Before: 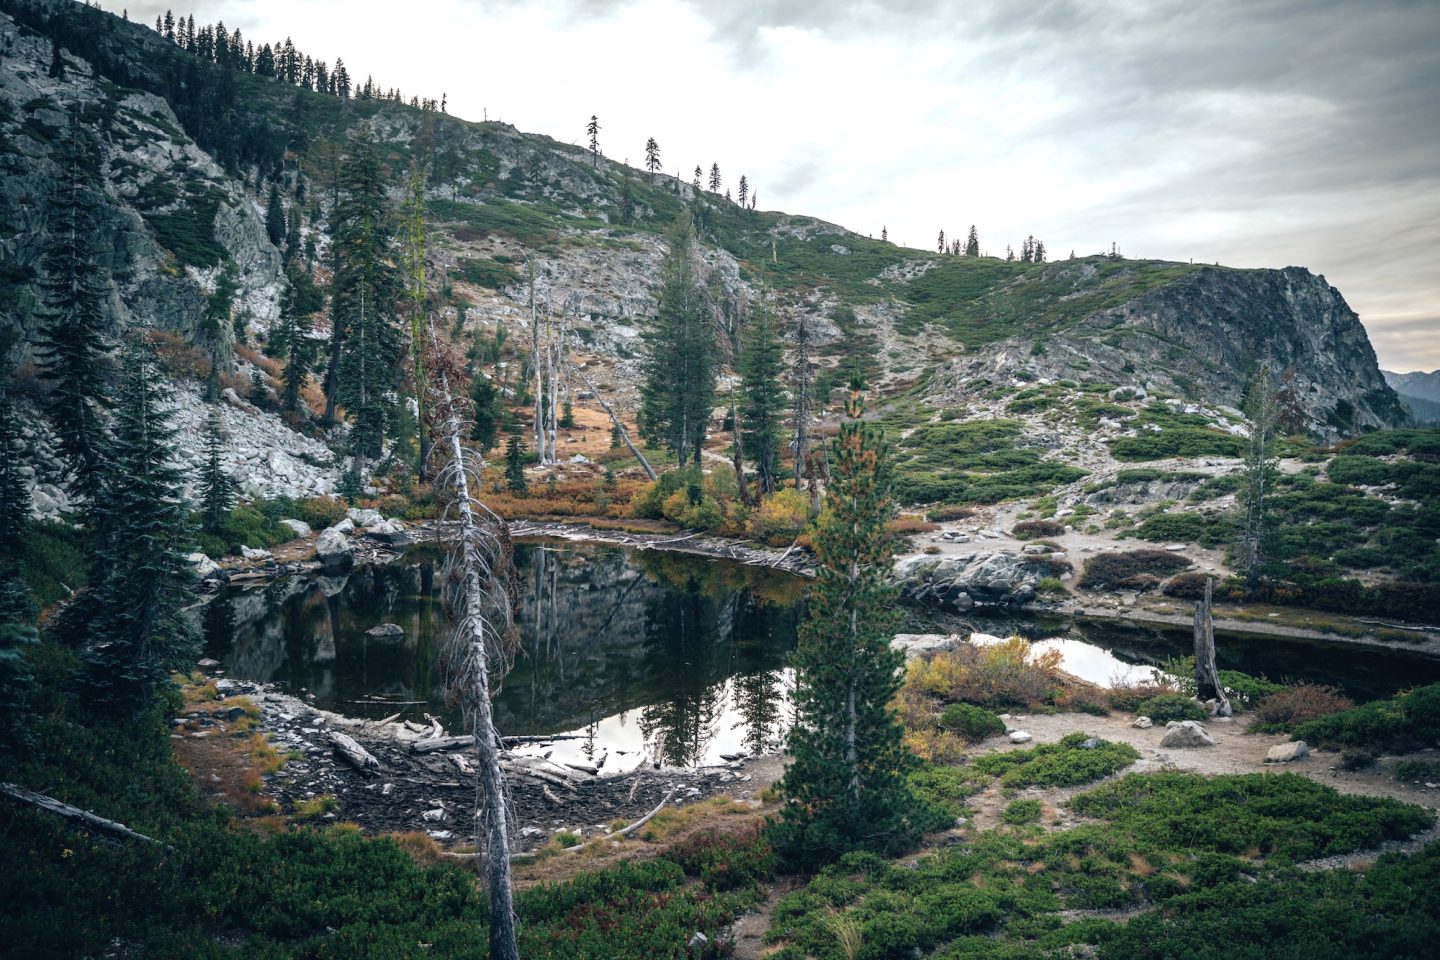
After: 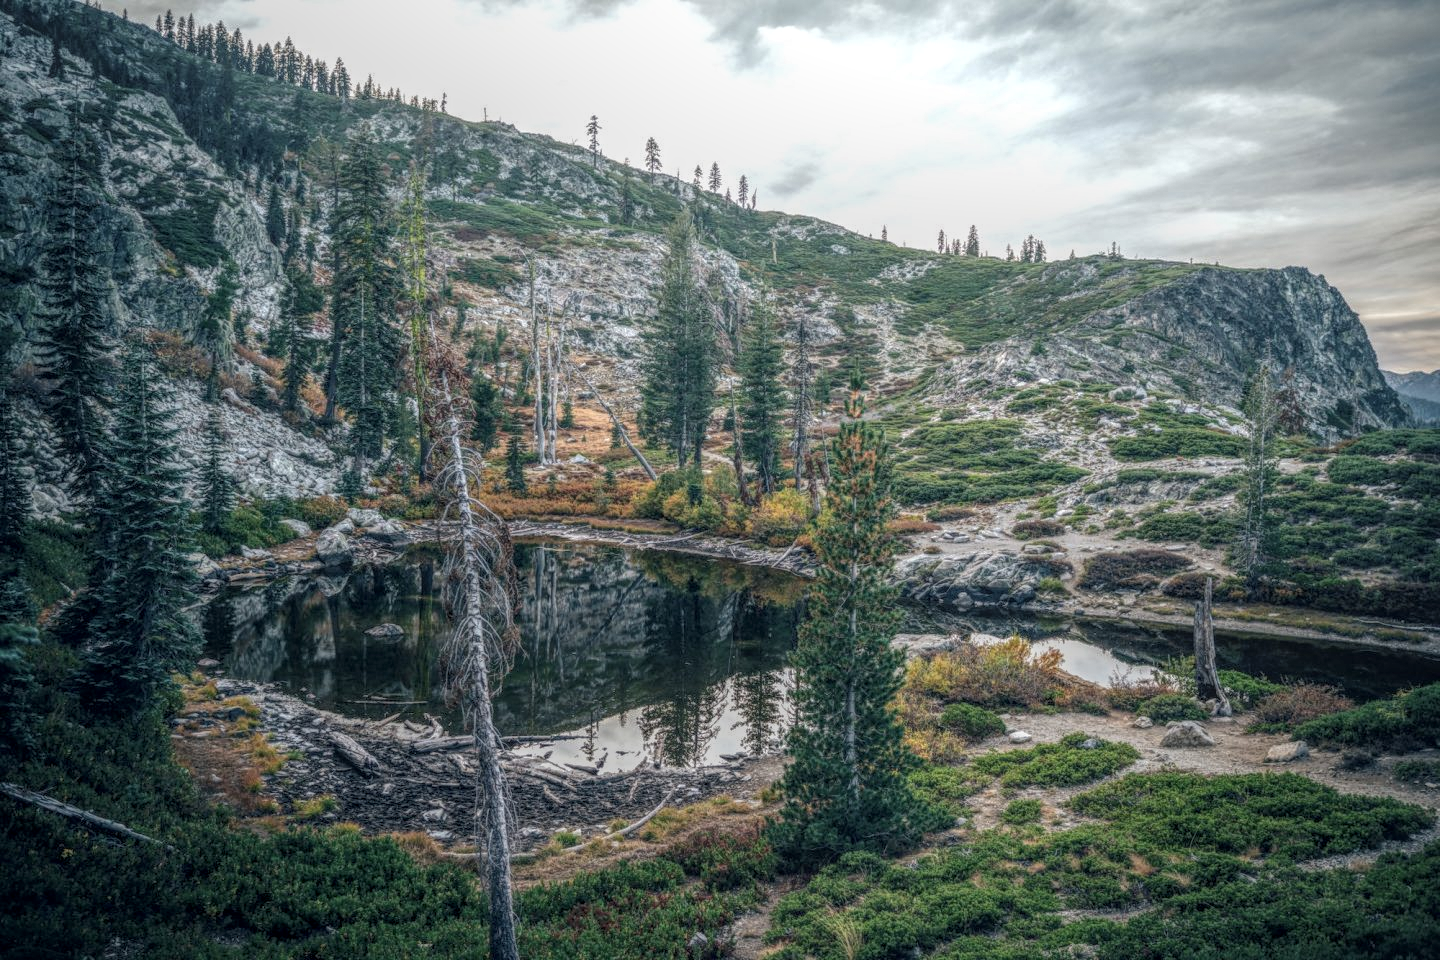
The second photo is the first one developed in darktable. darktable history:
local contrast: highlights 20%, shadows 27%, detail 200%, midtone range 0.2
